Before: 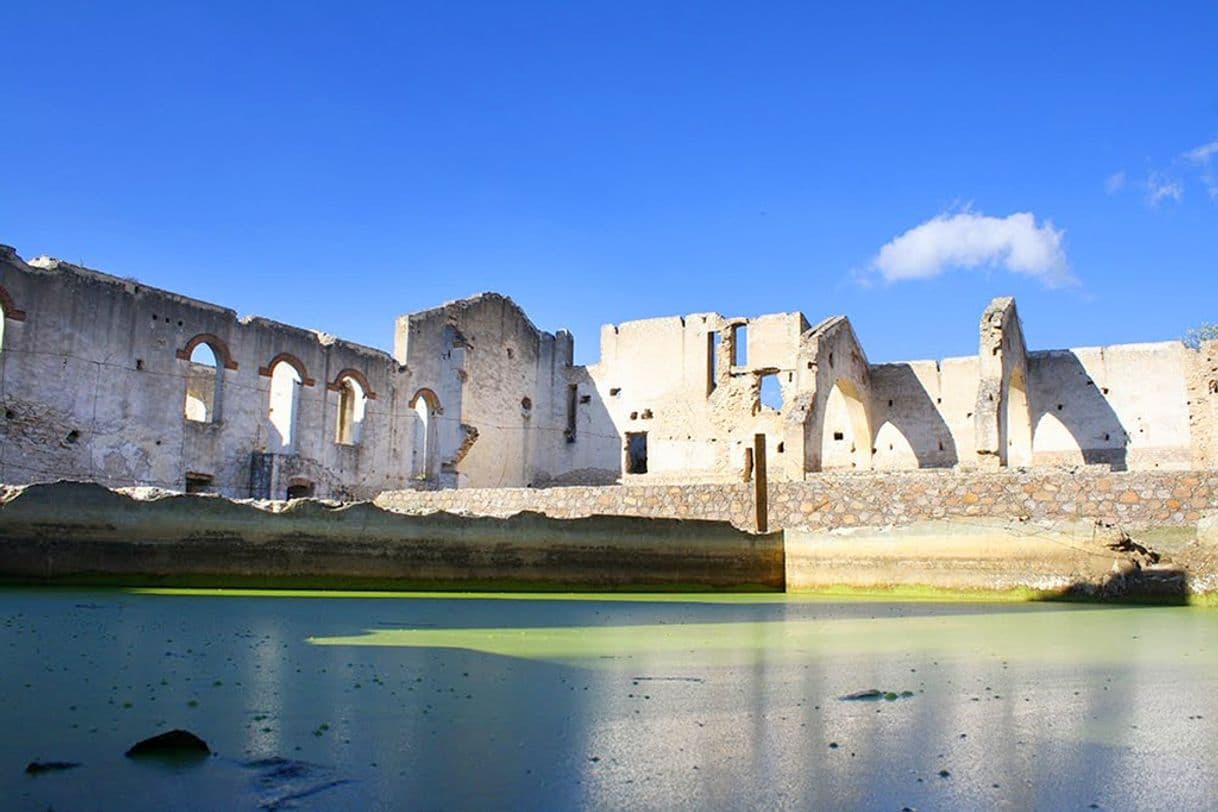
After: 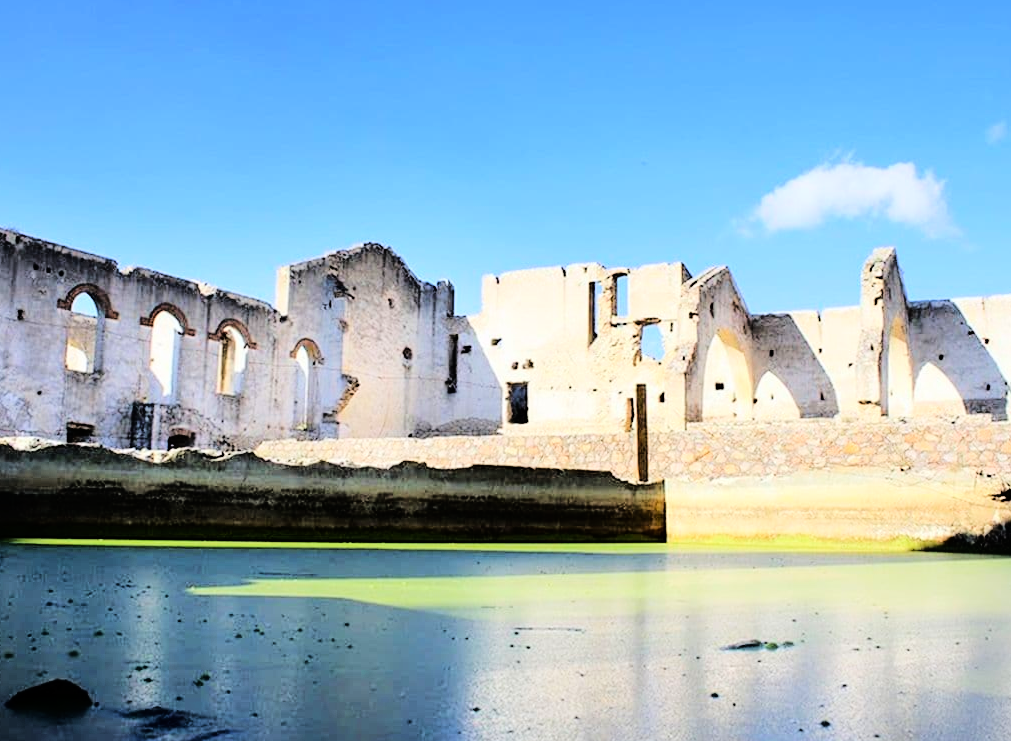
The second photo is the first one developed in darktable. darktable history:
vignetting: fall-off start 116.3%, fall-off radius 59.62%, center (-0.053, -0.355)
base curve: curves: ch0 [(0, 0) (0.036, 0.01) (0.123, 0.254) (0.258, 0.504) (0.507, 0.748) (1, 1)]
crop: left 9.803%, top 6.207%, right 7.139%, bottom 2.437%
